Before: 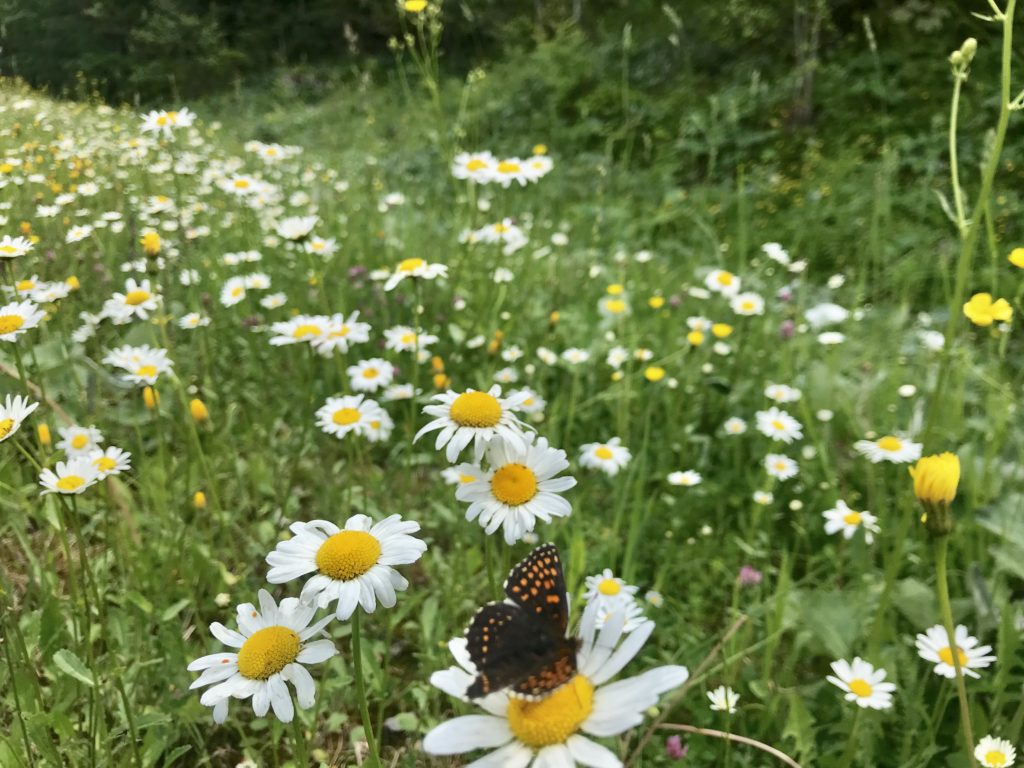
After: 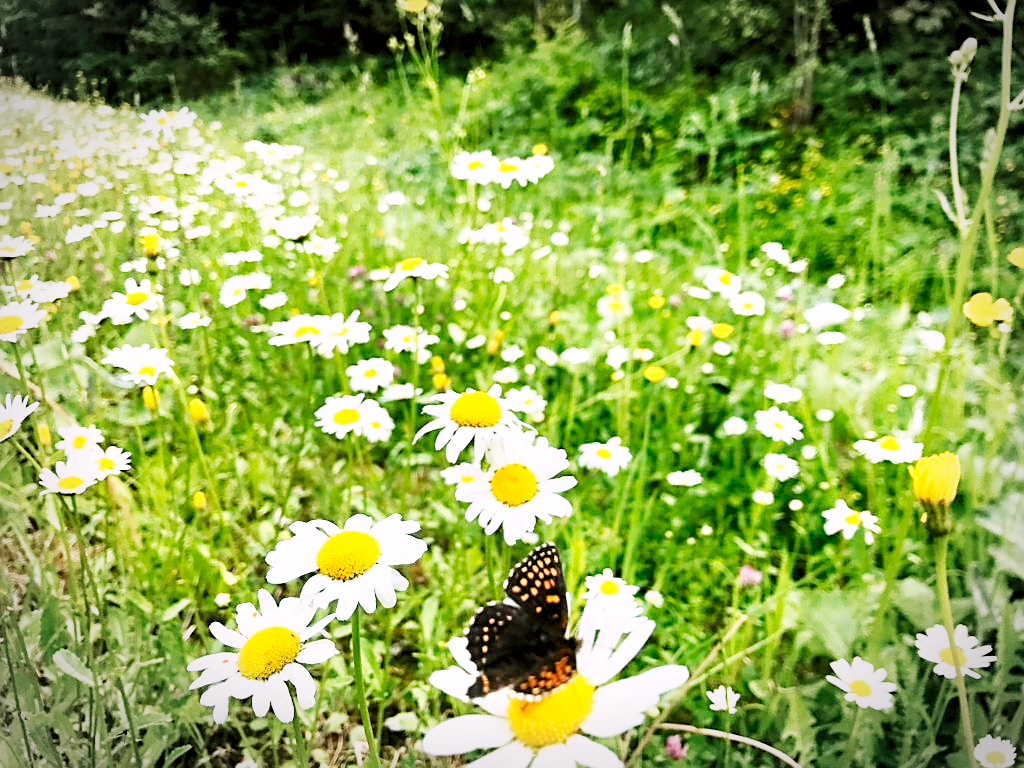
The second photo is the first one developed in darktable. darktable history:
color correction: highlights a* 3.12, highlights b* -1.55, shadows a* -0.101, shadows b* 2.52, saturation 0.98
base curve: curves: ch0 [(0, 0) (0.007, 0.004) (0.027, 0.03) (0.046, 0.07) (0.207, 0.54) (0.442, 0.872) (0.673, 0.972) (1, 1)], preserve colors none
sharpen: on, module defaults
vignetting: automatic ratio true
rgb levels: levels [[0.013, 0.434, 0.89], [0, 0.5, 1], [0, 0.5, 1]]
